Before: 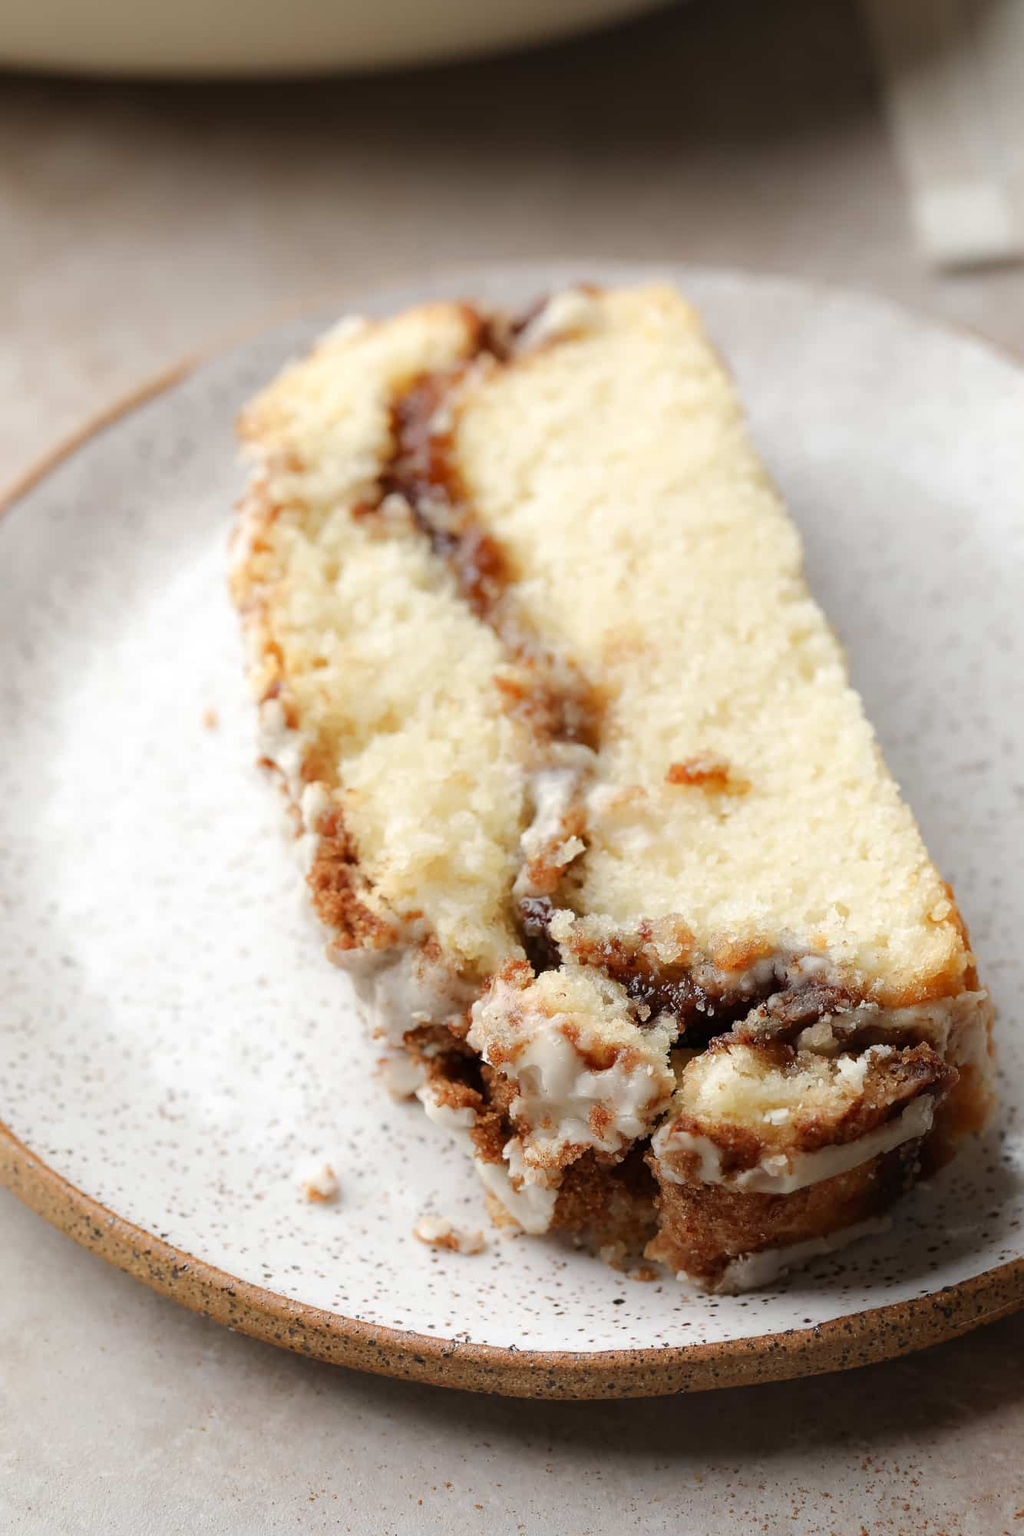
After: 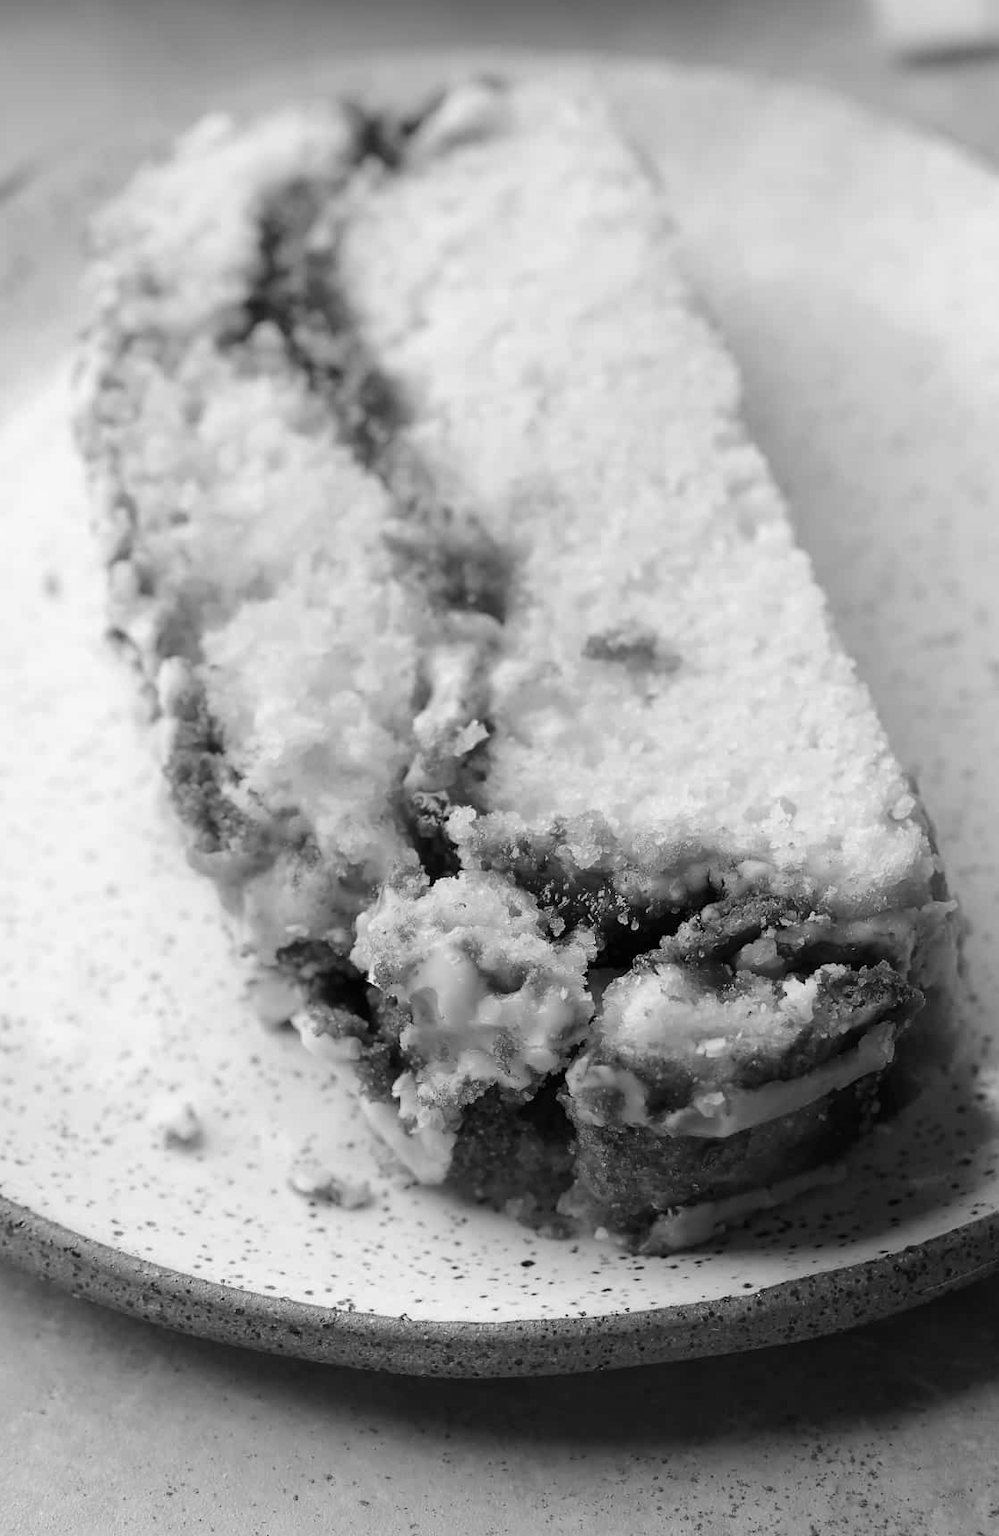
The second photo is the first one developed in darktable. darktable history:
crop: left 16.315%, top 14.246%
color calibration: output gray [0.21, 0.42, 0.37, 0], gray › normalize channels true, illuminant same as pipeline (D50), adaptation XYZ, x 0.346, y 0.359, gamut compression 0
monochrome: on, module defaults
